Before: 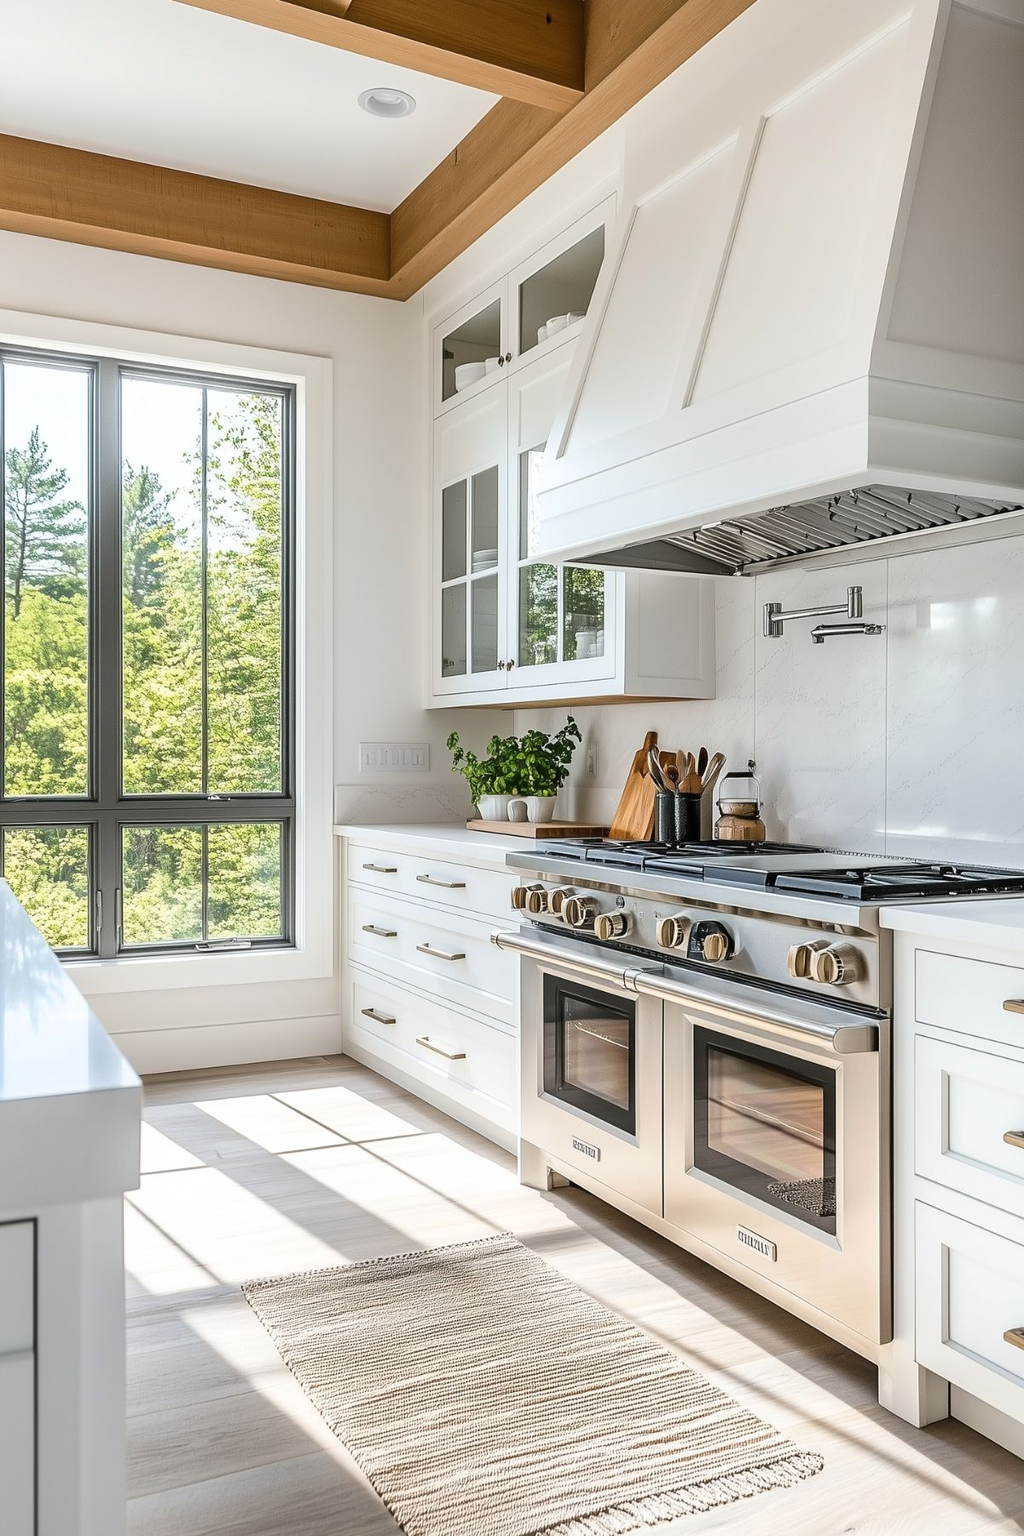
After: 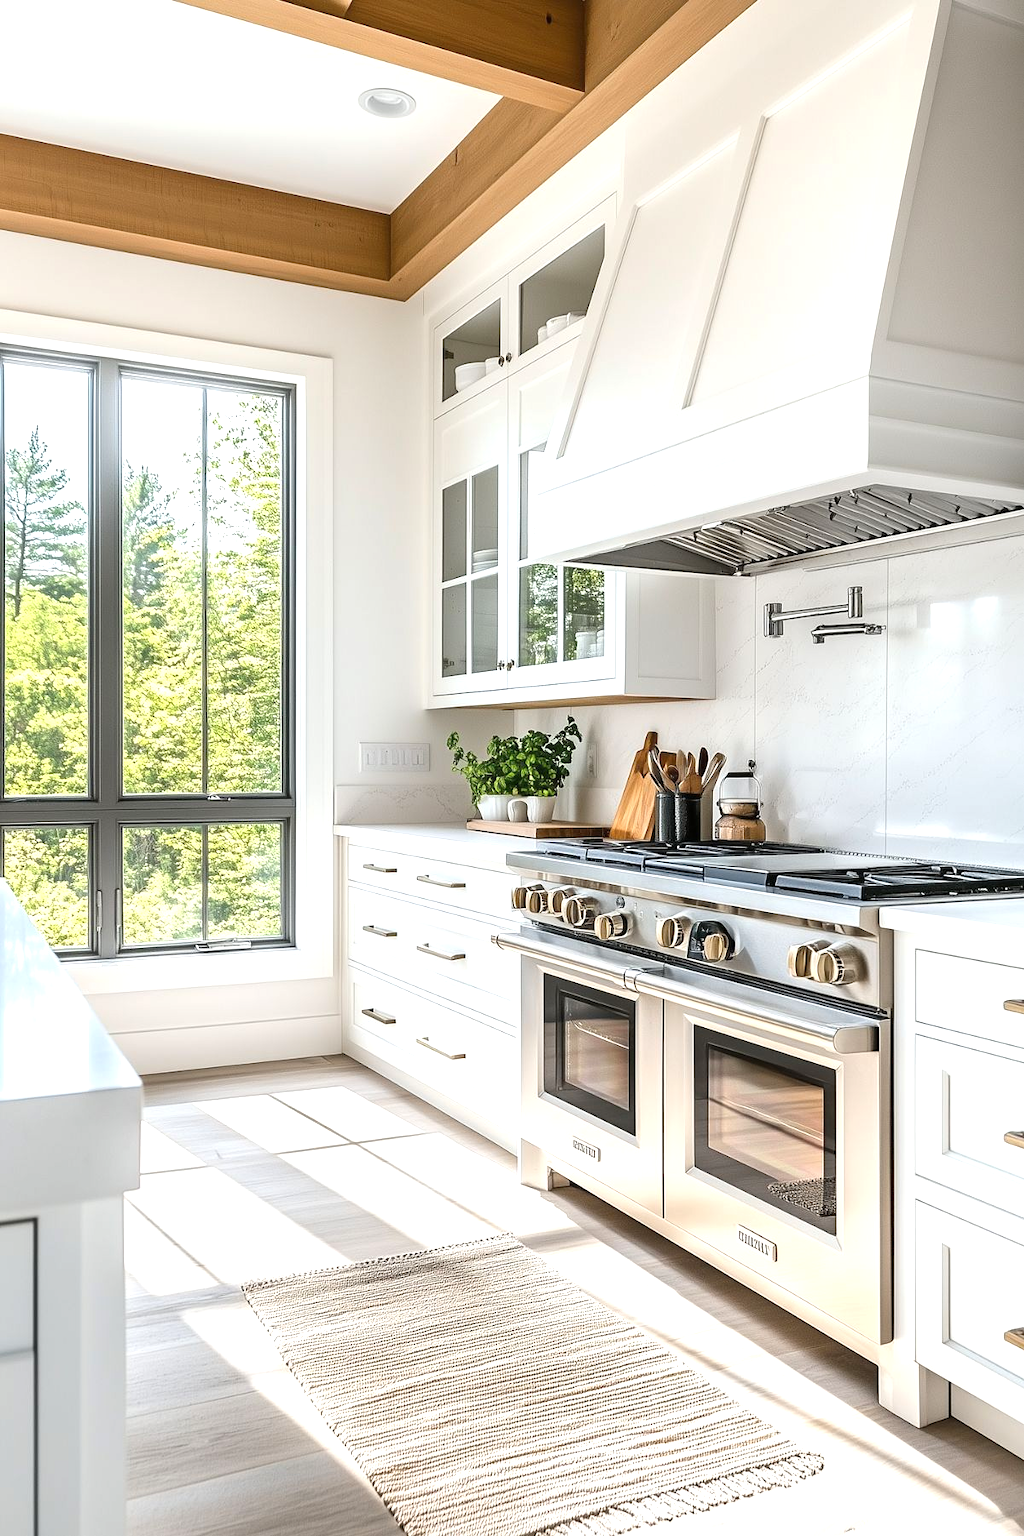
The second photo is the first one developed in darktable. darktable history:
exposure: exposure 0.51 EV, compensate highlight preservation false
